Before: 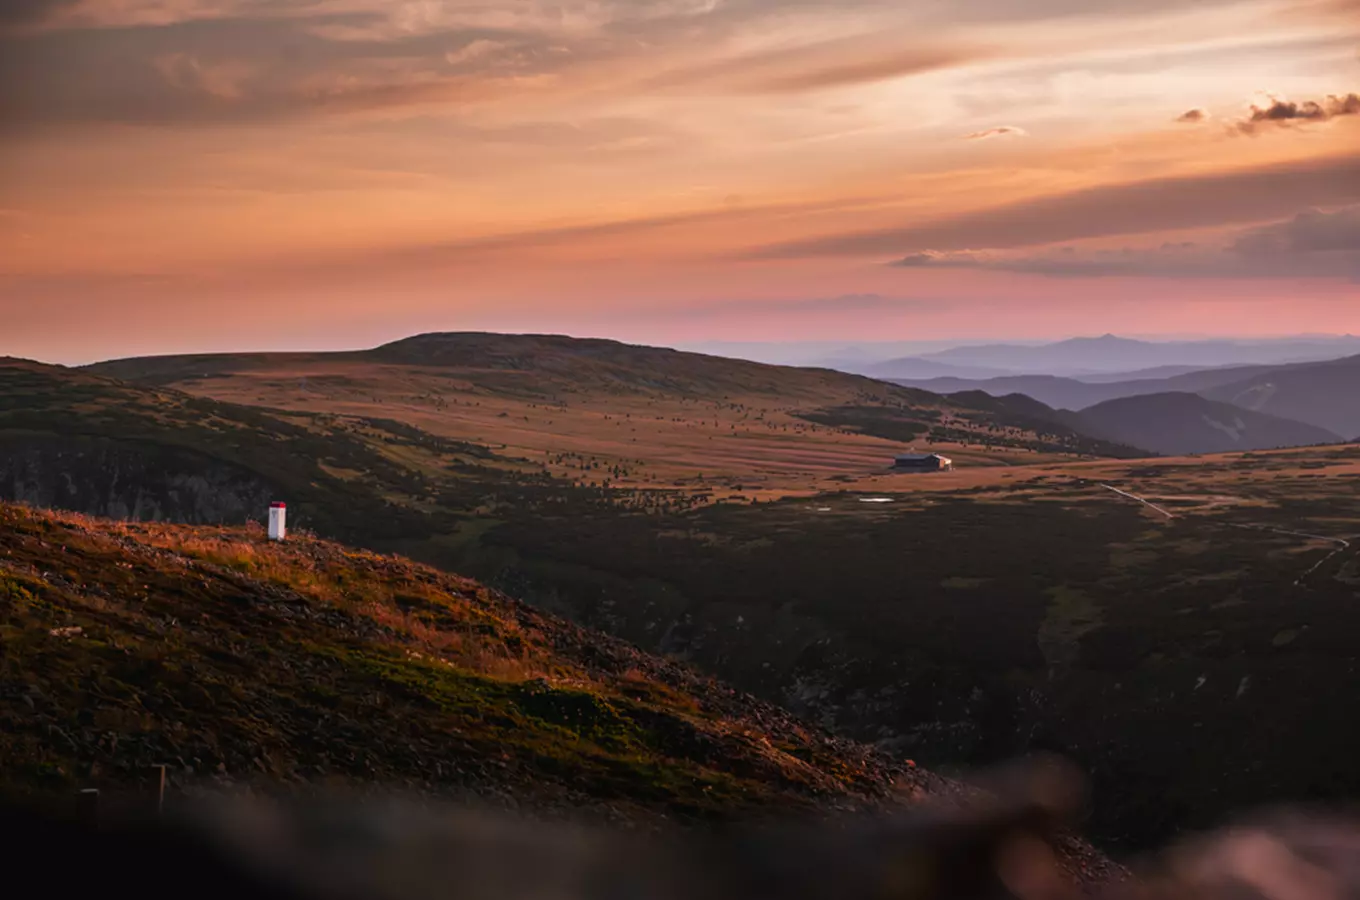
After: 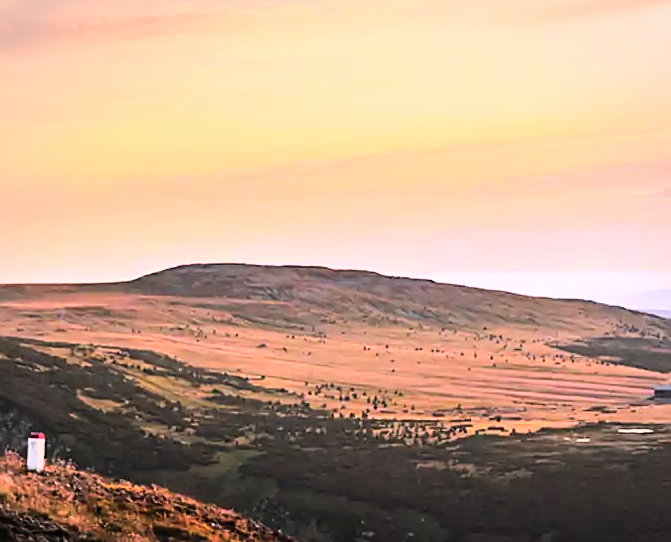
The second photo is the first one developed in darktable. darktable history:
sharpen: on, module defaults
vignetting: brightness -0.181, saturation -0.295, automatic ratio true
crop: left 17.792%, top 7.69%, right 32.848%, bottom 32.011%
base curve: curves: ch0 [(0, 0.003) (0.001, 0.002) (0.006, 0.004) (0.02, 0.022) (0.048, 0.086) (0.094, 0.234) (0.162, 0.431) (0.258, 0.629) (0.385, 0.8) (0.548, 0.918) (0.751, 0.988) (1, 1)]
exposure: black level correction 0, exposure 0.892 EV, compensate highlight preservation false
